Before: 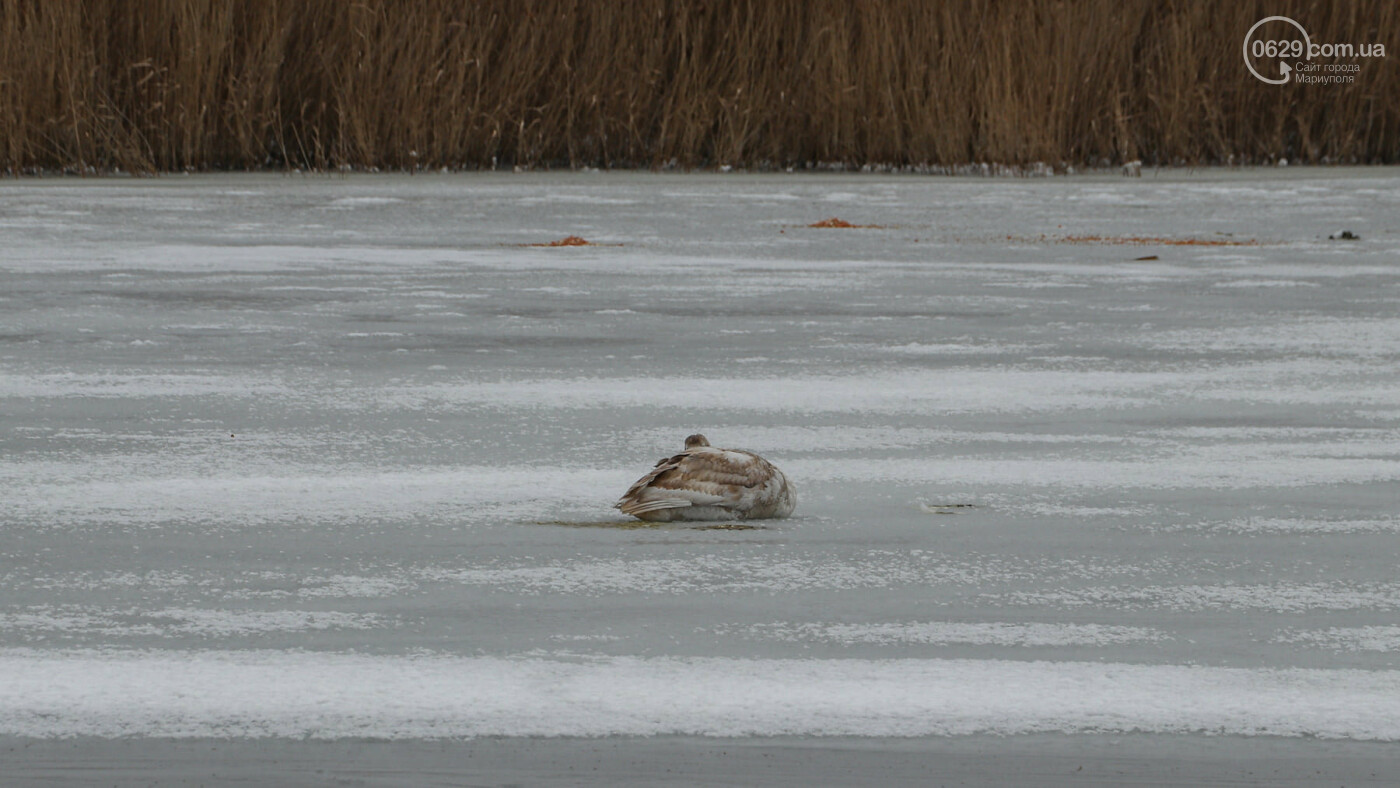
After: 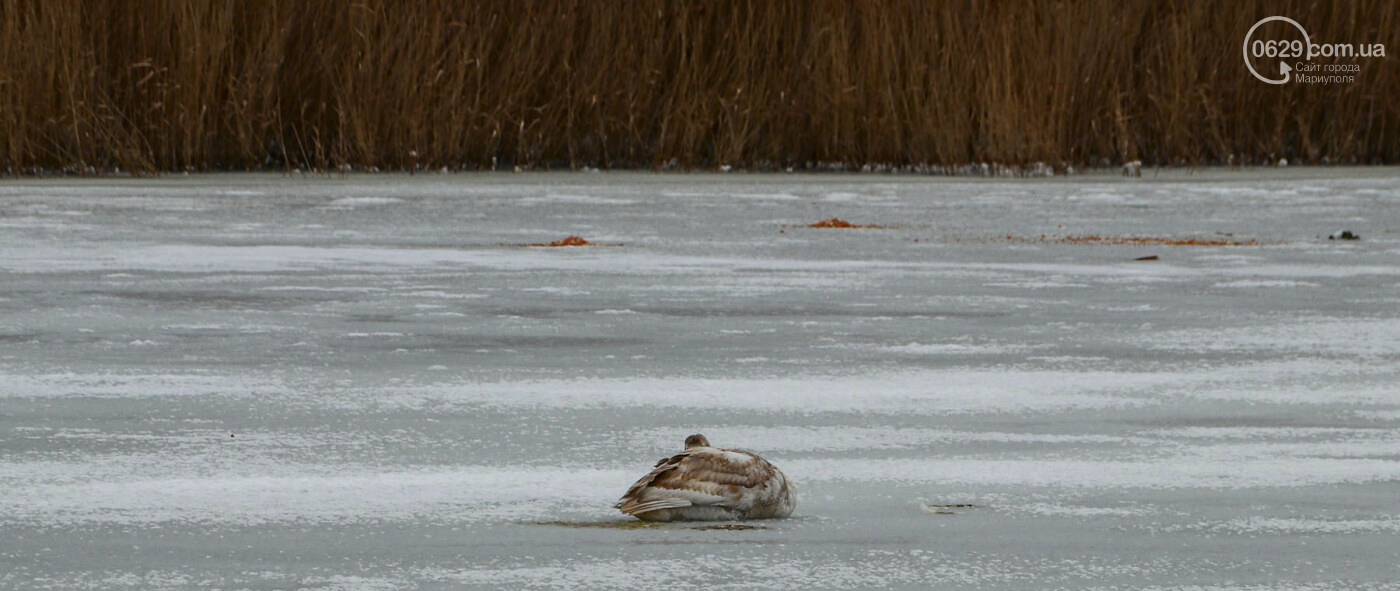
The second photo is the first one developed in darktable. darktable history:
contrast brightness saturation: contrast 0.18, saturation 0.3
crop: bottom 24.967%
